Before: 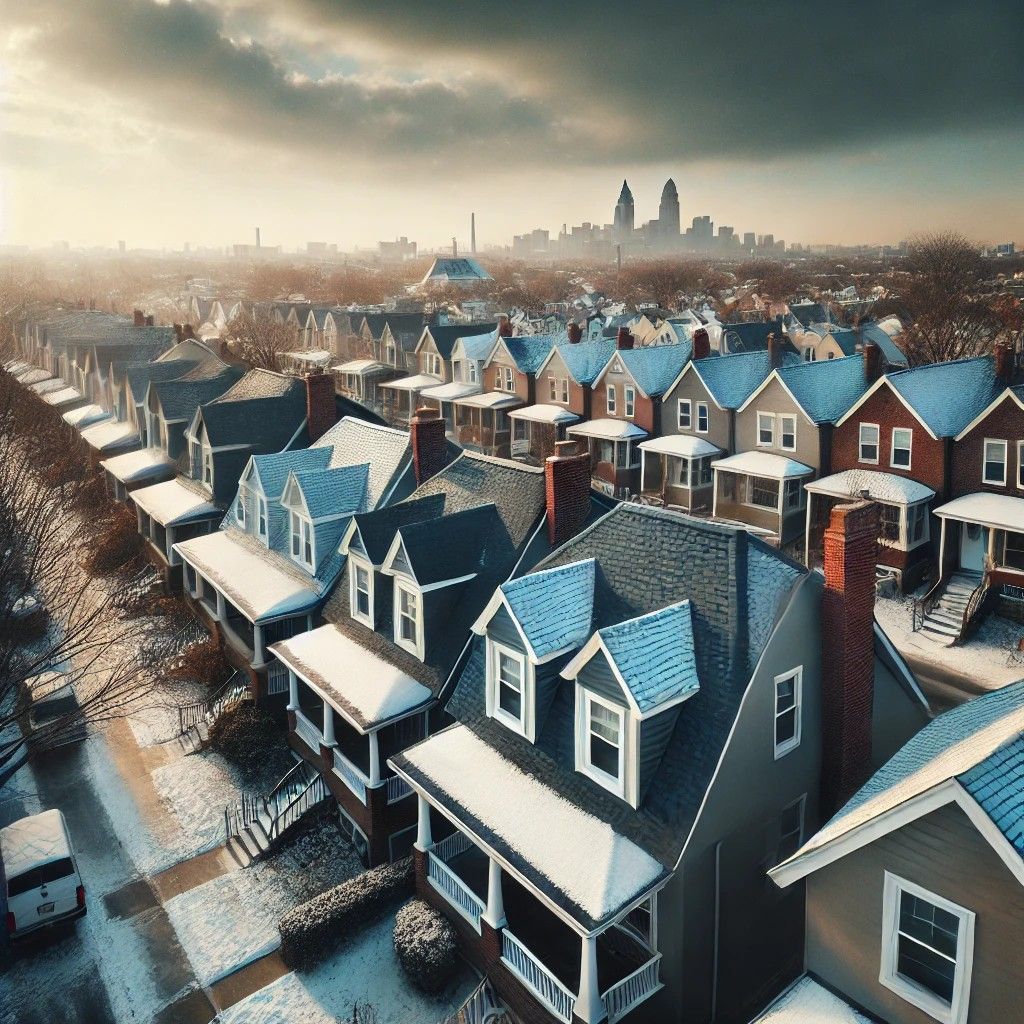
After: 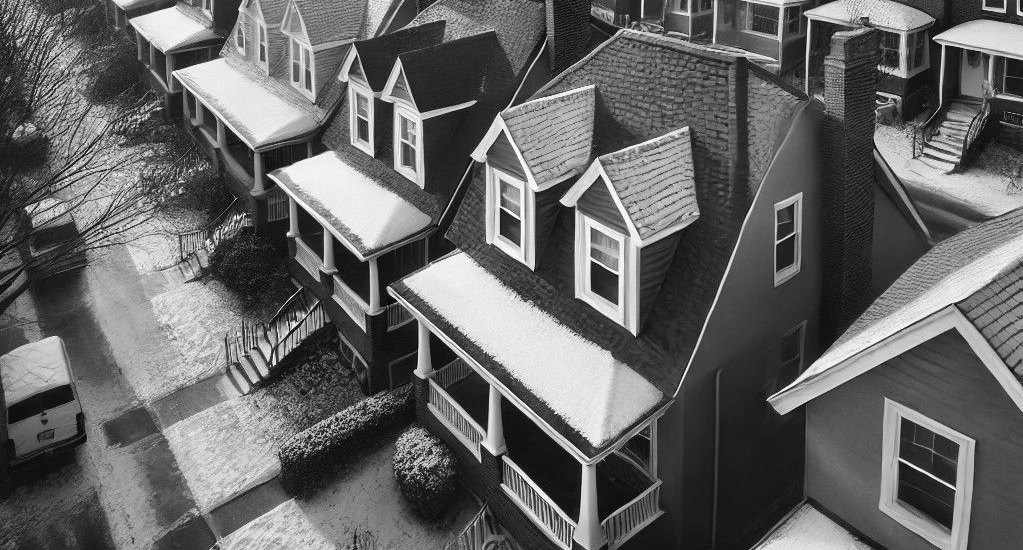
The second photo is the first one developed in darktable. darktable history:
crop and rotate: top 46.237%
monochrome: on, module defaults
